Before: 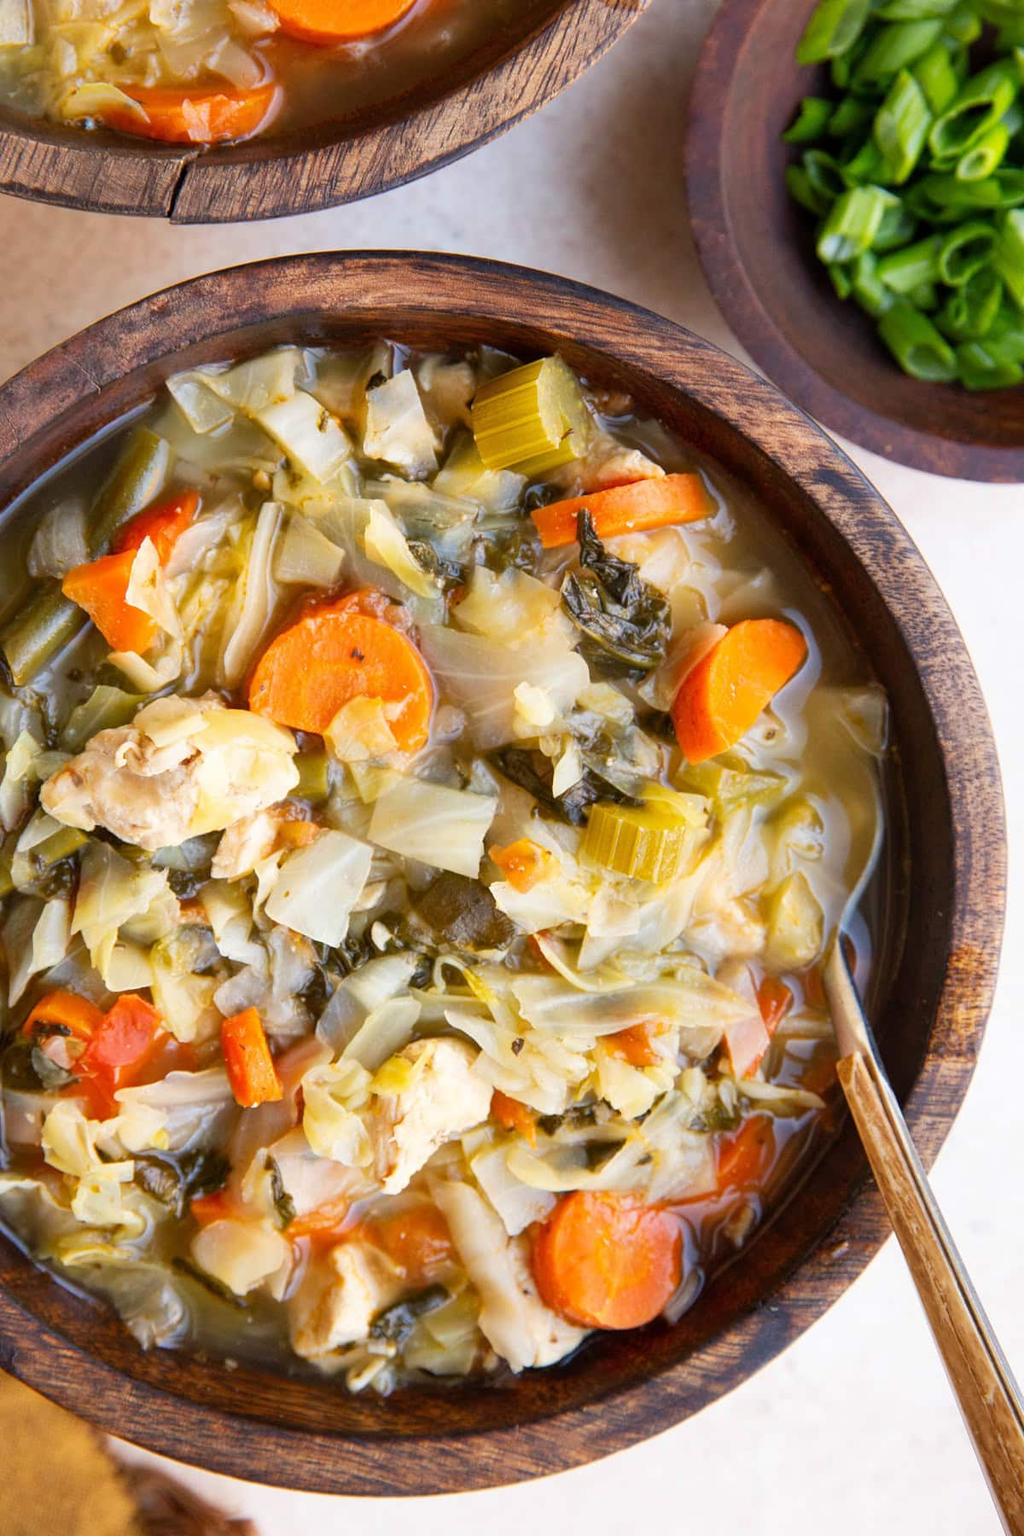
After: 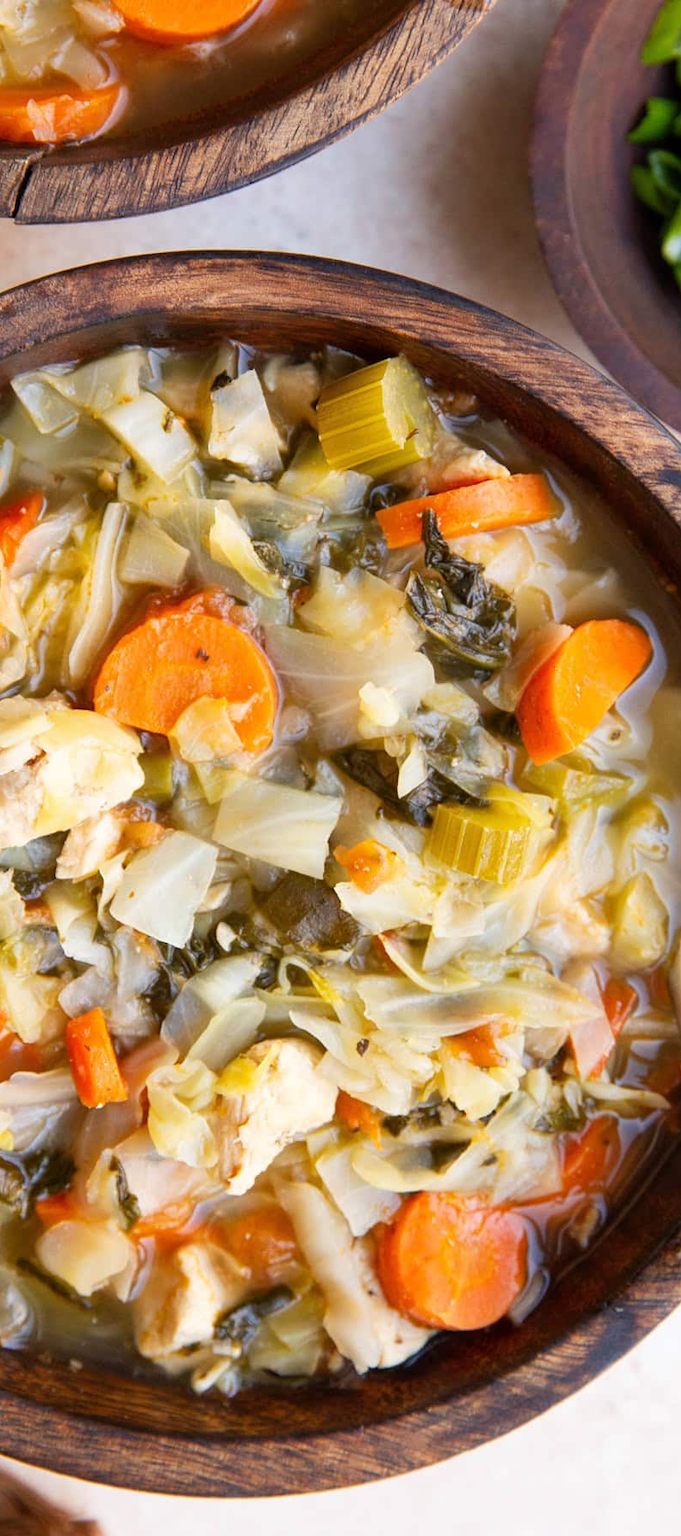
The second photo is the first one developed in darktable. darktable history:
crop and rotate: left 15.186%, right 18.245%
